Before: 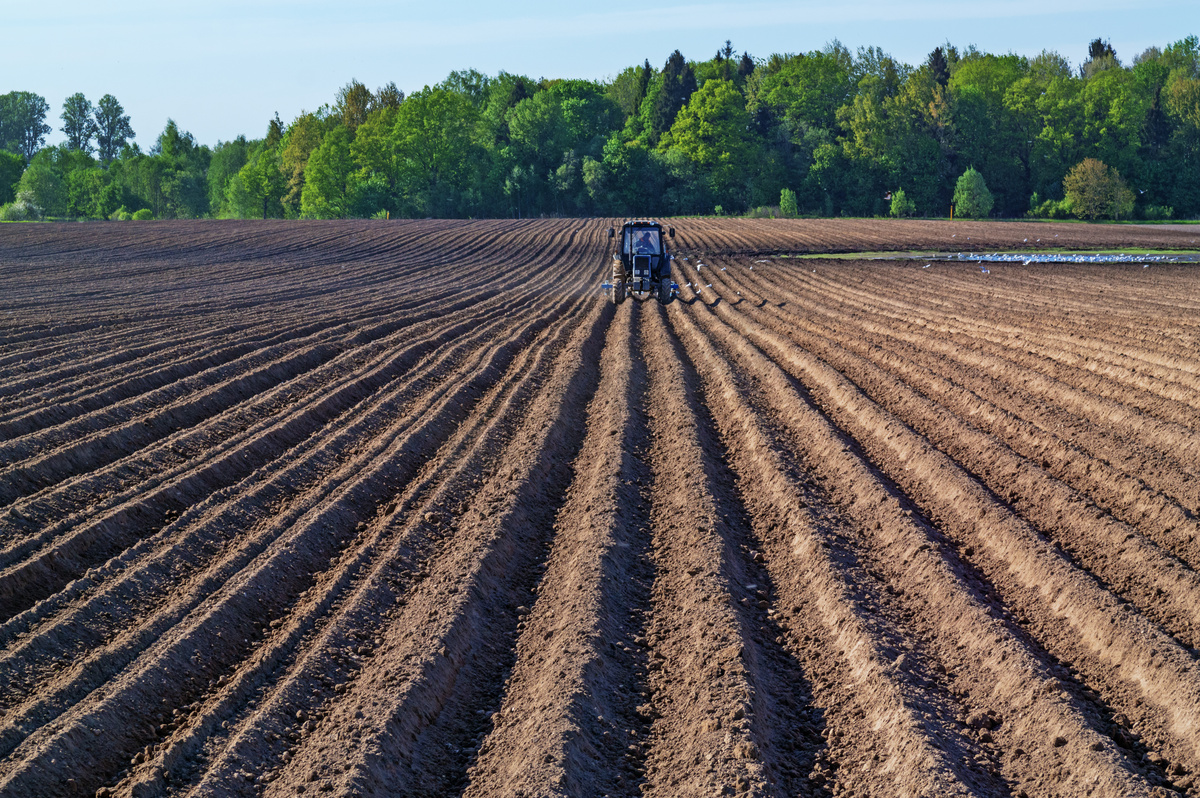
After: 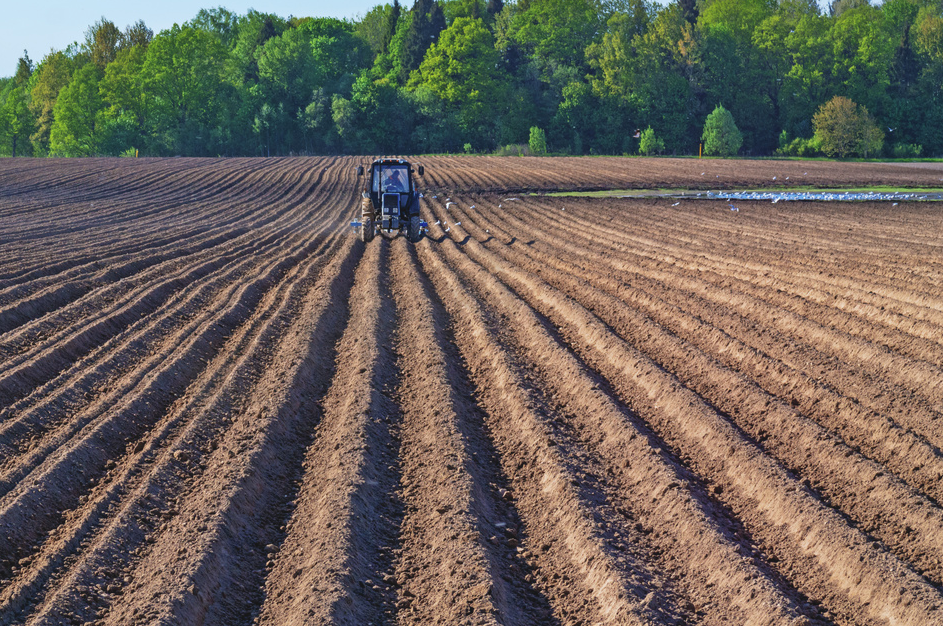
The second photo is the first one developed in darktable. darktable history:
crop and rotate: left 20.965%, top 7.871%, right 0.415%, bottom 13.619%
tone curve: curves: ch0 [(0, 0.068) (1, 0.961)], color space Lab, independent channels, preserve colors none
exposure: exposure 0.126 EV, compensate exposure bias true, compensate highlight preservation false
